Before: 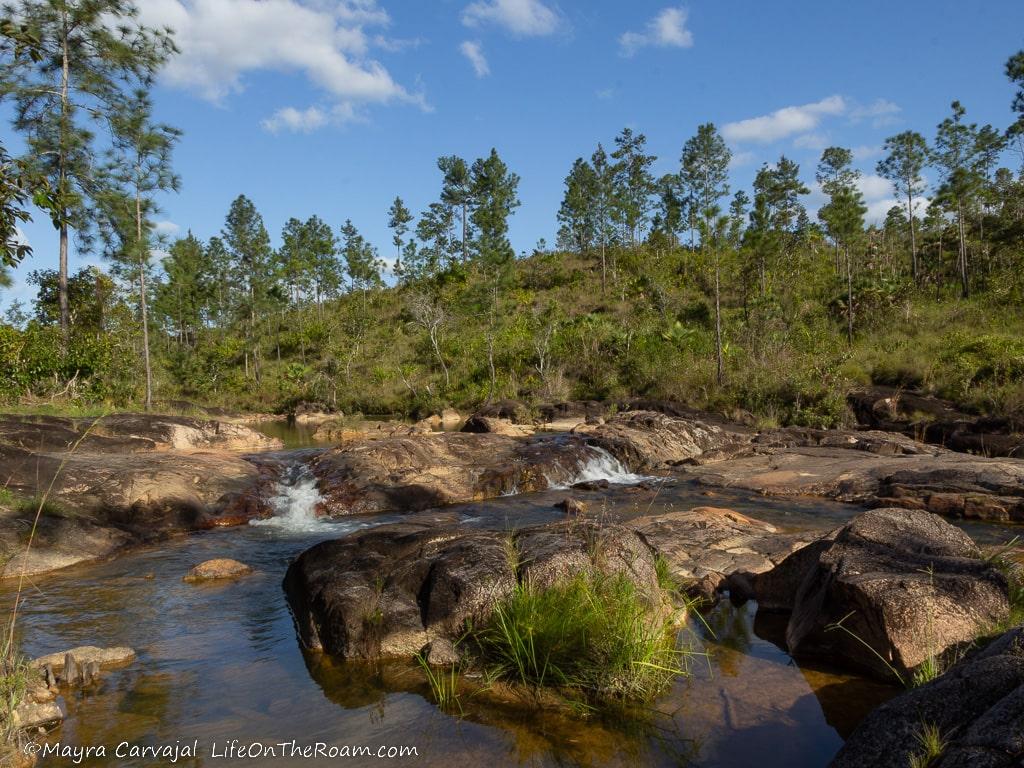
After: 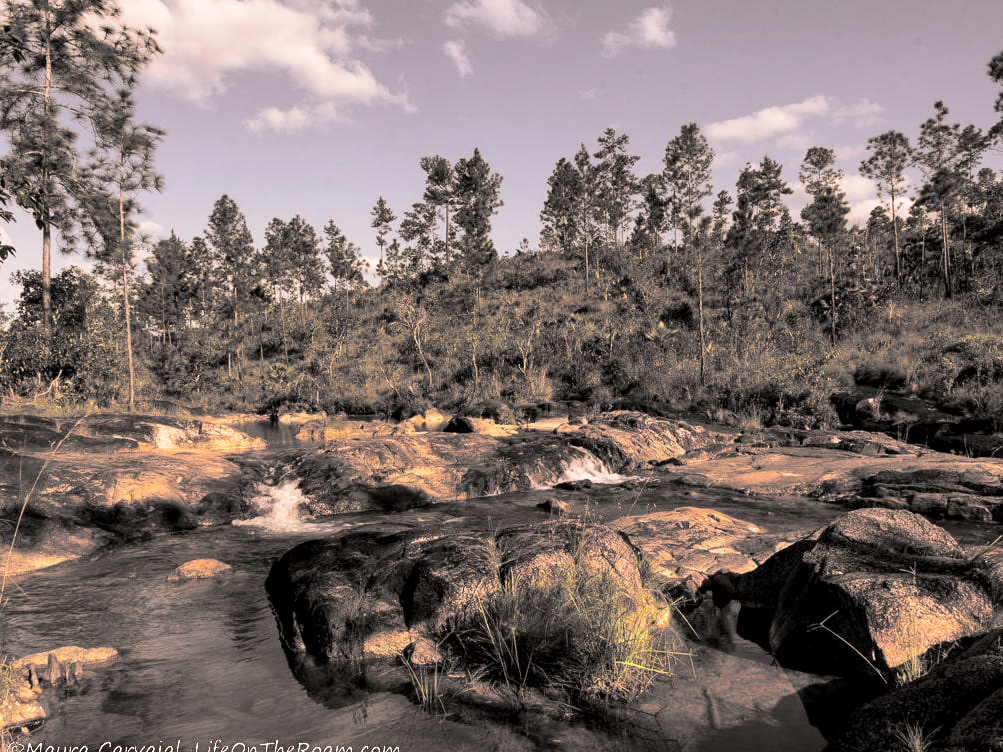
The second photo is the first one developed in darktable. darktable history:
local contrast: highlights 100%, shadows 100%, detail 120%, midtone range 0.2
crop: left 1.743%, right 0.268%, bottom 2.011%
shadows and highlights: radius 125.46, shadows 30.51, highlights -30.51, low approximation 0.01, soften with gaussian
color zones: curves: ch0 [(0.224, 0.526) (0.75, 0.5)]; ch1 [(0.055, 0.526) (0.224, 0.761) (0.377, 0.526) (0.75, 0.5)]
color correction: highlights a* 9.03, highlights b* 8.71, shadows a* 40, shadows b* 40, saturation 0.8
base curve: curves: ch0 [(0, 0) (0.032, 0.025) (0.121, 0.166) (0.206, 0.329) (0.605, 0.79) (1, 1)], preserve colors none
split-toning: shadows › hue 26°, shadows › saturation 0.09, highlights › hue 40°, highlights › saturation 0.18, balance -63, compress 0%
